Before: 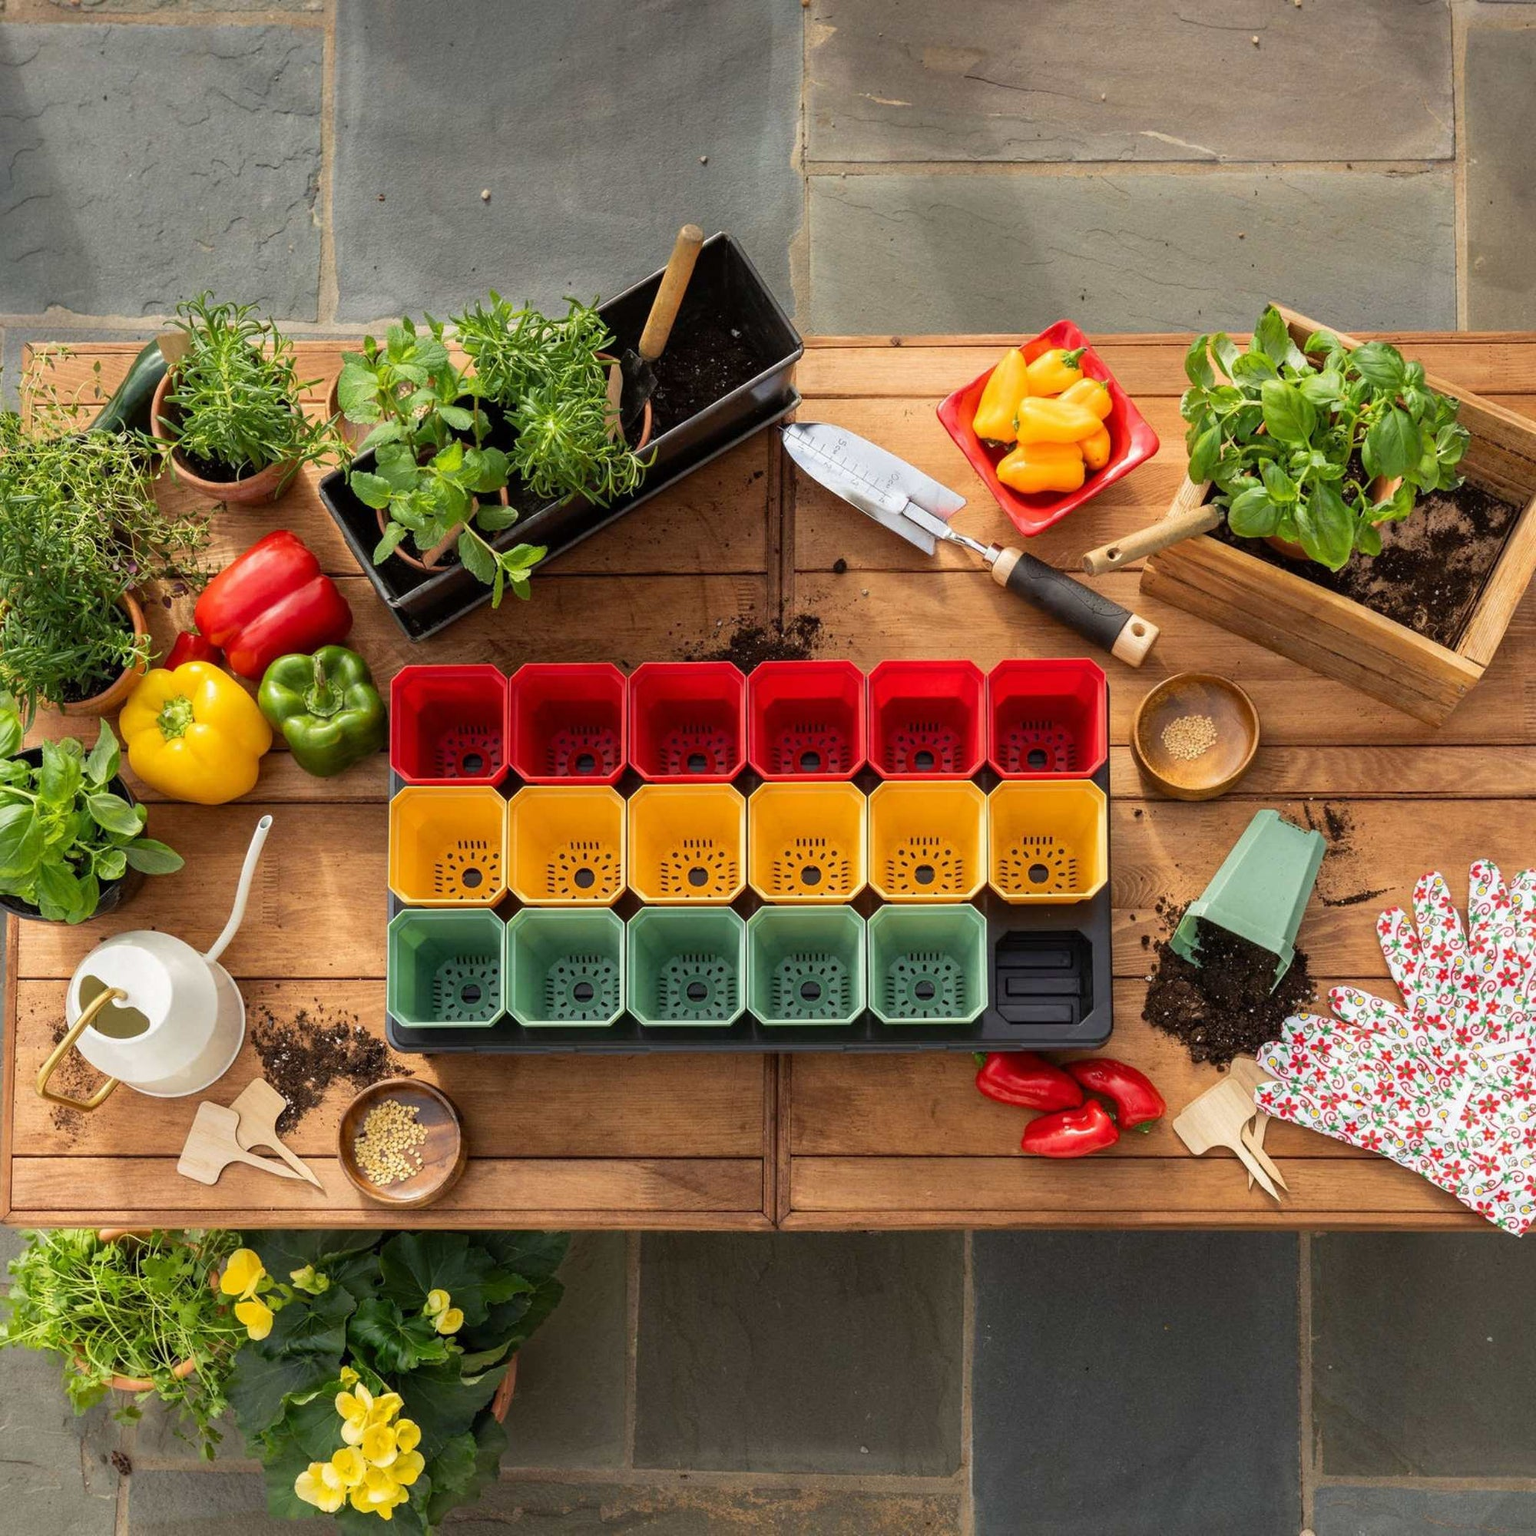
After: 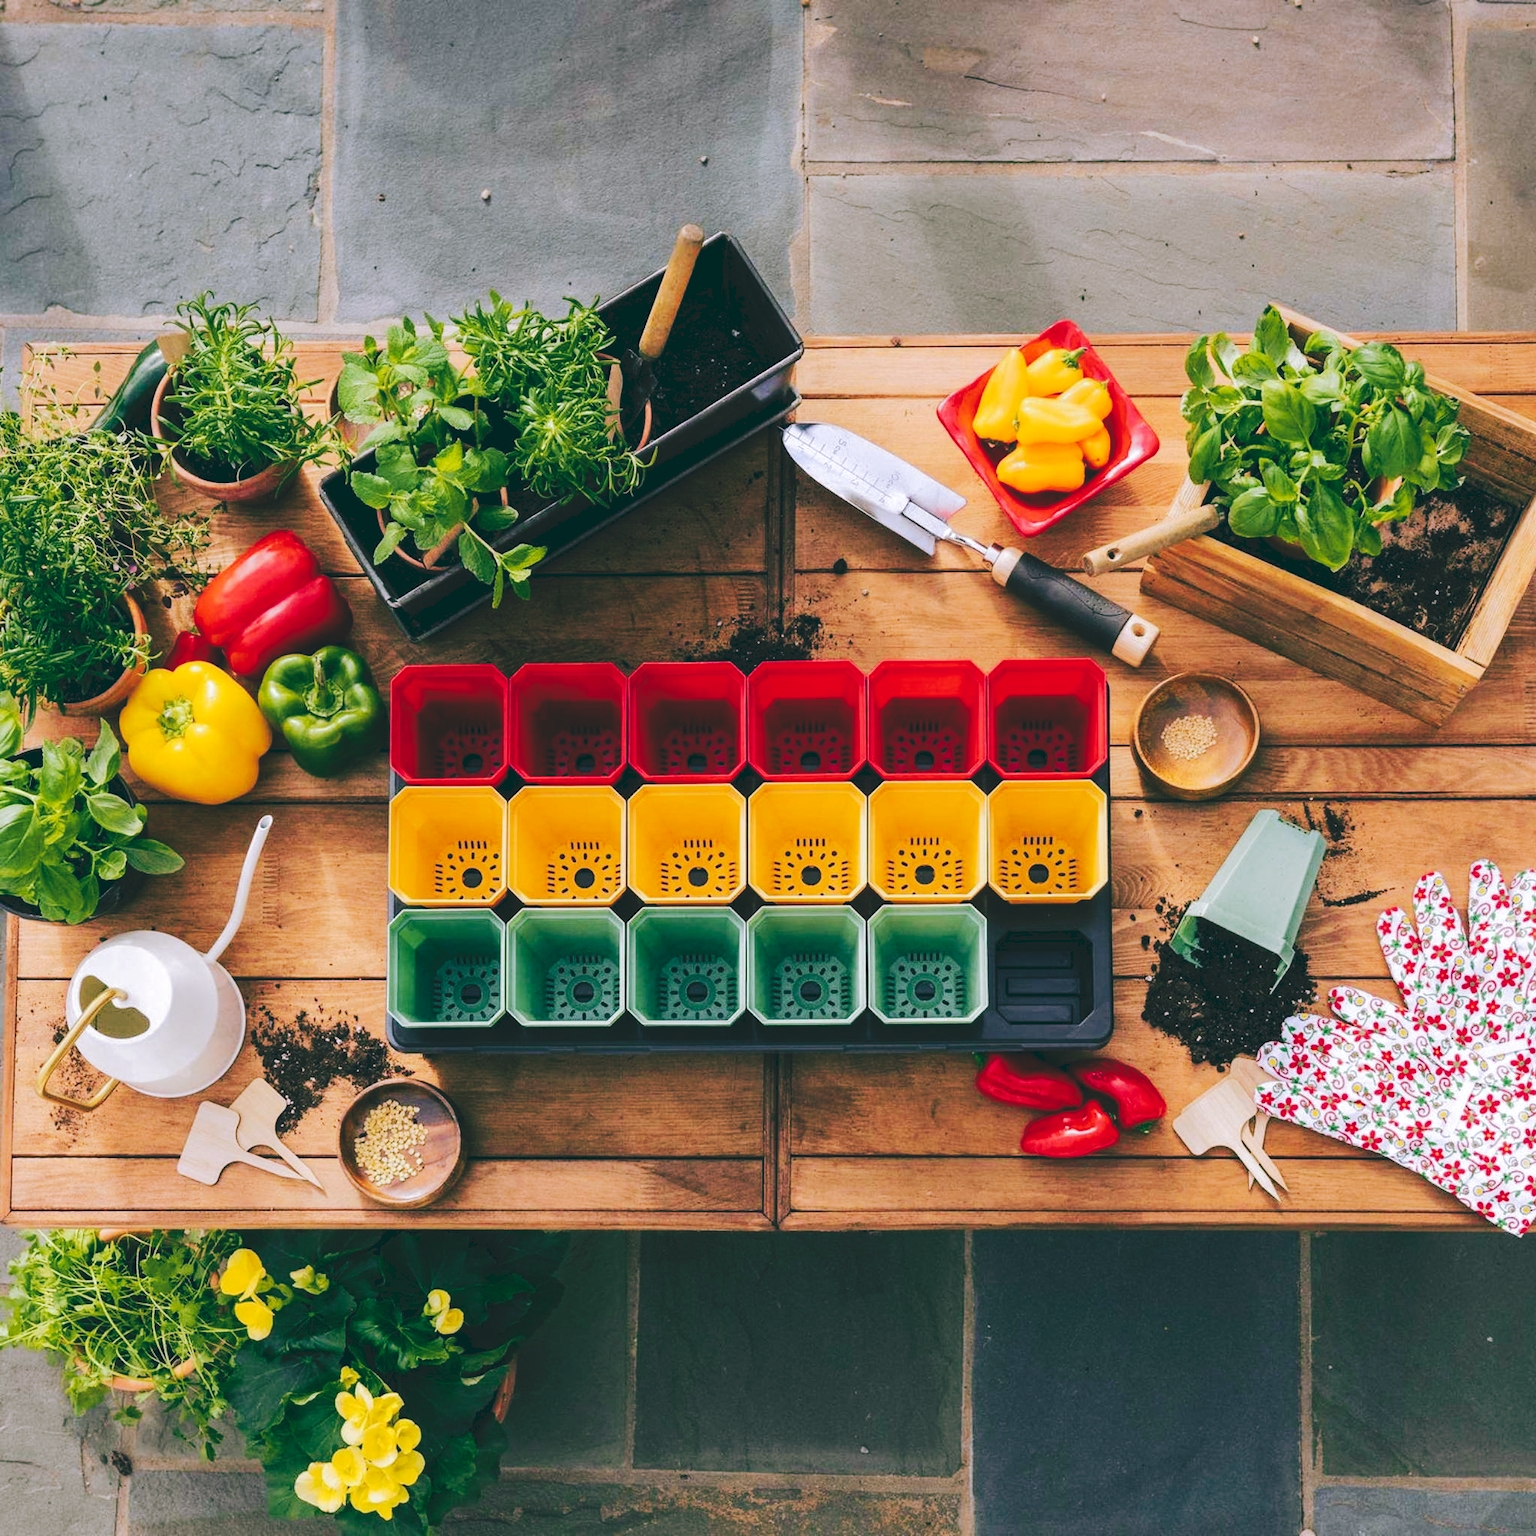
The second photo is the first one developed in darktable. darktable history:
tone curve: curves: ch0 [(0, 0) (0.003, 0.108) (0.011, 0.112) (0.025, 0.117) (0.044, 0.126) (0.069, 0.133) (0.1, 0.146) (0.136, 0.158) (0.177, 0.178) (0.224, 0.212) (0.277, 0.256) (0.335, 0.331) (0.399, 0.423) (0.468, 0.538) (0.543, 0.641) (0.623, 0.721) (0.709, 0.792) (0.801, 0.845) (0.898, 0.917) (1, 1)], preserve colors none
color look up table: target L [93.55, 92.63, 89.64, 83.6, 66.92, 62.38, 60.12, 50.05, 46.25, 33.42, 15.79, 6.427, 200.7, 102.53, 87.45, 87.32, 64.74, 57.58, 55.92, 47.77, 44.66, 52.06, 26.7, 11.62, 89.26, 76.25, 69.61, 71.39, 62.65, 62.23, 66.89, 57.09, 47.11, 46.39, 44.77, 37.65, 38.4, 38.22, 32.43, 27.88, 6.797, 12.2, 85.98, 65.04, 53.16, 49.12, 43.89, 29.83, 18.55], target a [-20.32, -22.05, -33.95, -8.434, -50.51, -57.25, -22.72, -25.27, -4.428, -29.34, -48.46, -19.99, 0, 0, 10.21, 5.272, 37.55, 58.68, 28.02, 63.11, 52.34, 32.35, 41.53, -3.647, 13.14, 21.46, 8.369, 42.64, 68.87, 35.8, 68.84, 0.27, 8.723, 22.79, 28.86, 48.04, 26.45, 54.34, -3.492, 41.72, -8.627, 5.012, -22.82, -25.96, -11.54, -23.85, -11.65, 0.169, -29.5], target b [79.4, 15.94, -9.21, -8.328, 24.69, 51.57, 26.07, 40.55, 20.26, 26.45, 13.37, -0.909, -0.001, -0.002, -2.077, 42.36, 4.032, 28.15, 24.26, 32.86, 0.66, 50.2, 7.615, 5.371, -18.85, -37.18, -25.73, -44.68, -38.96, -38.28, -52.12, -7.926, -63.45, -5.82, -63.57, -3.668, -87.69, -67.23, -5.649, -25.84, -28.14, -37.92, -19.77, -28.52, -51.45, -4.501, -20.82, -28.26, -11.27], num patches 49
